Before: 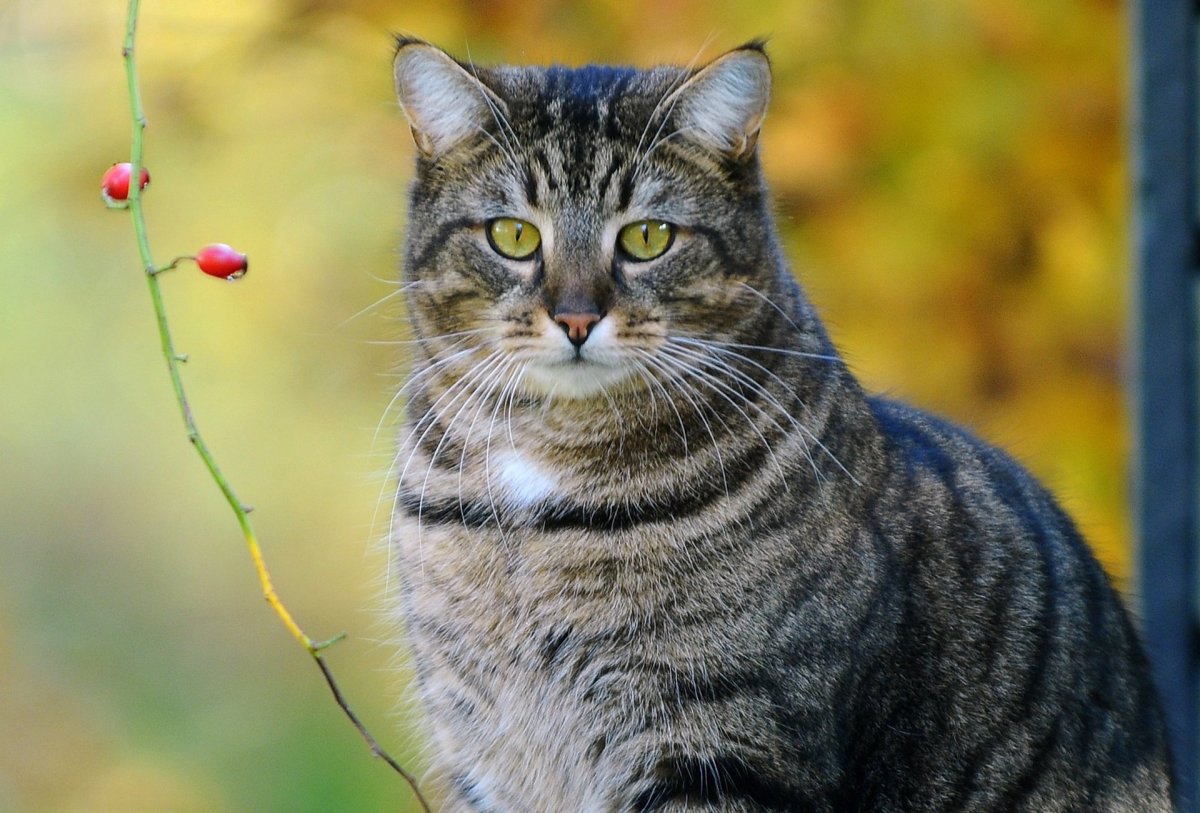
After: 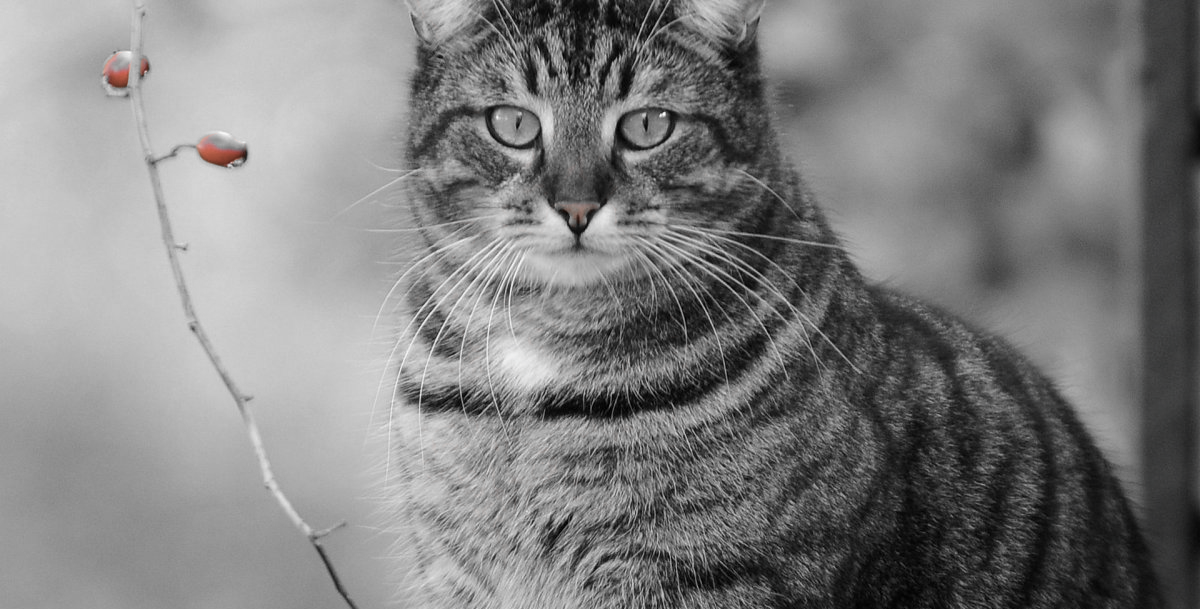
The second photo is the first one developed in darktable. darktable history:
white balance: red 0.982, blue 1.018
color zones: curves: ch1 [(0, 0.006) (0.094, 0.285) (0.171, 0.001) (0.429, 0.001) (0.571, 0.003) (0.714, 0.004) (0.857, 0.004) (1, 0.006)]
crop: top 13.819%, bottom 11.169%
